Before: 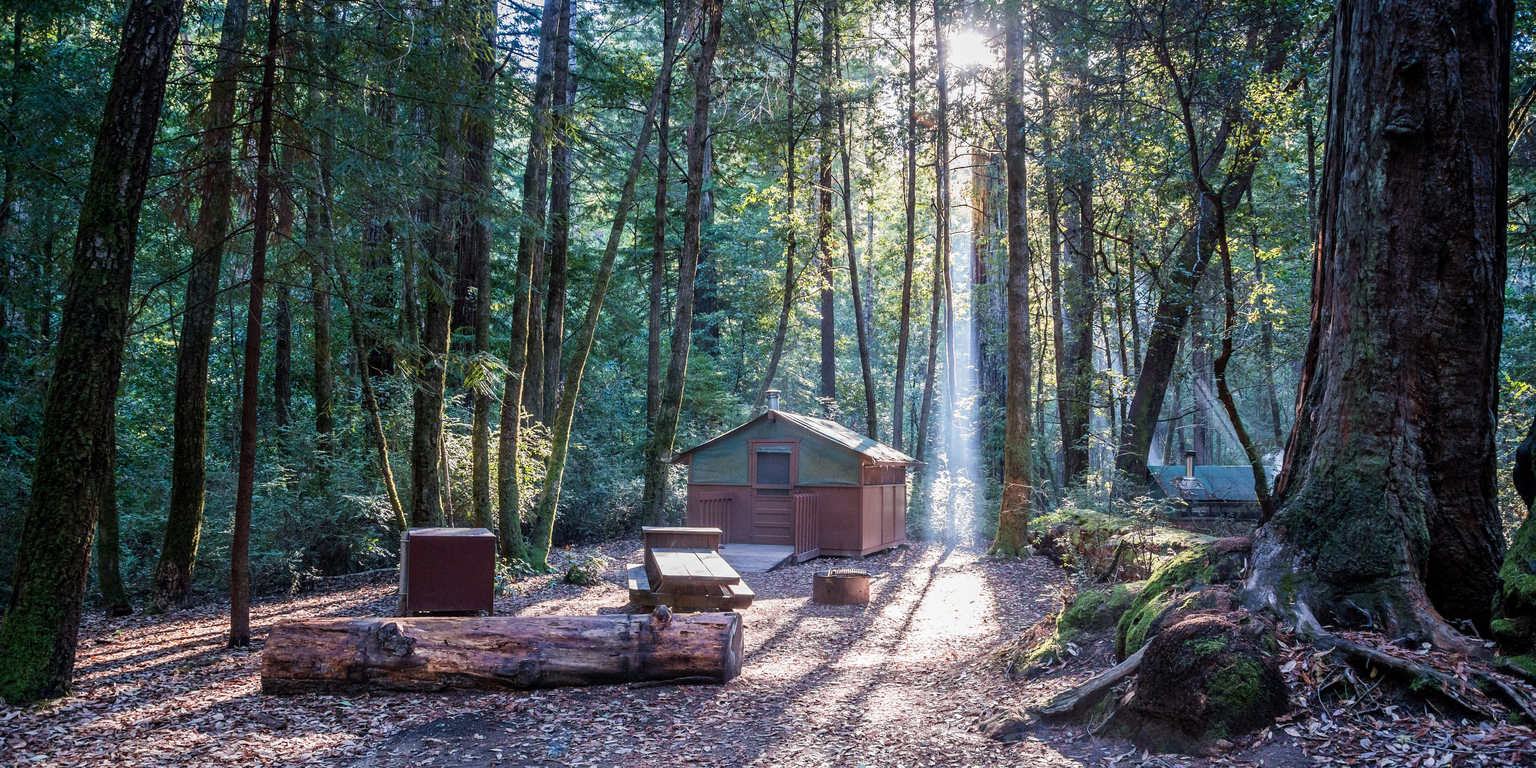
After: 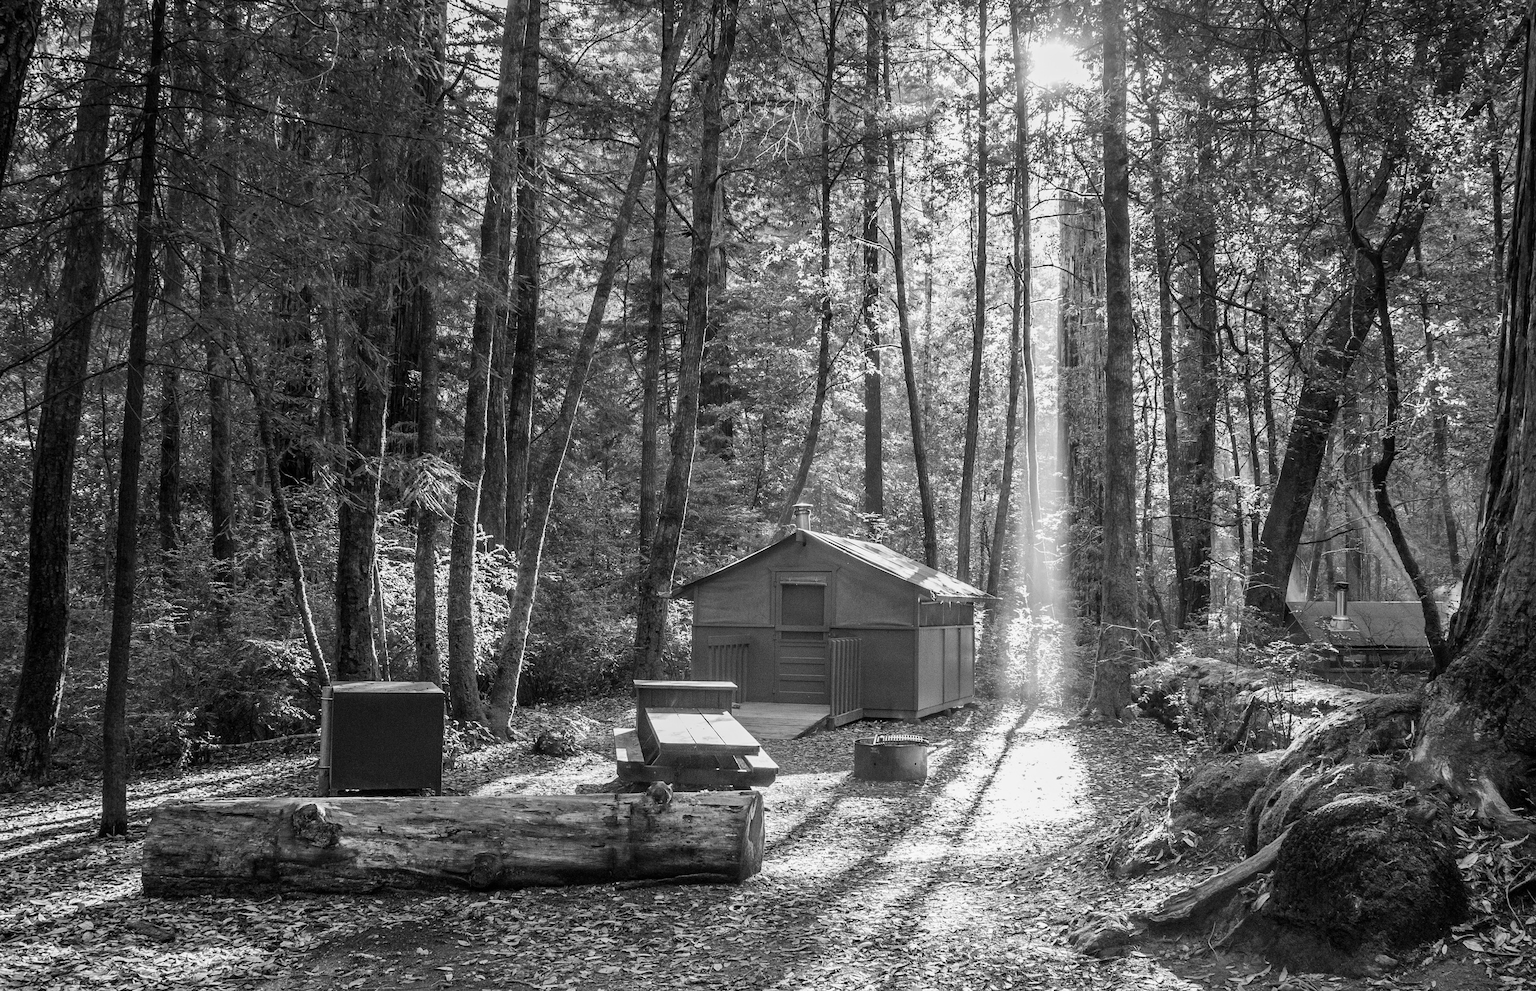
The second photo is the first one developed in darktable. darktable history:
crop: left 9.88%, right 12.664%
monochrome: a -6.99, b 35.61, size 1.4
